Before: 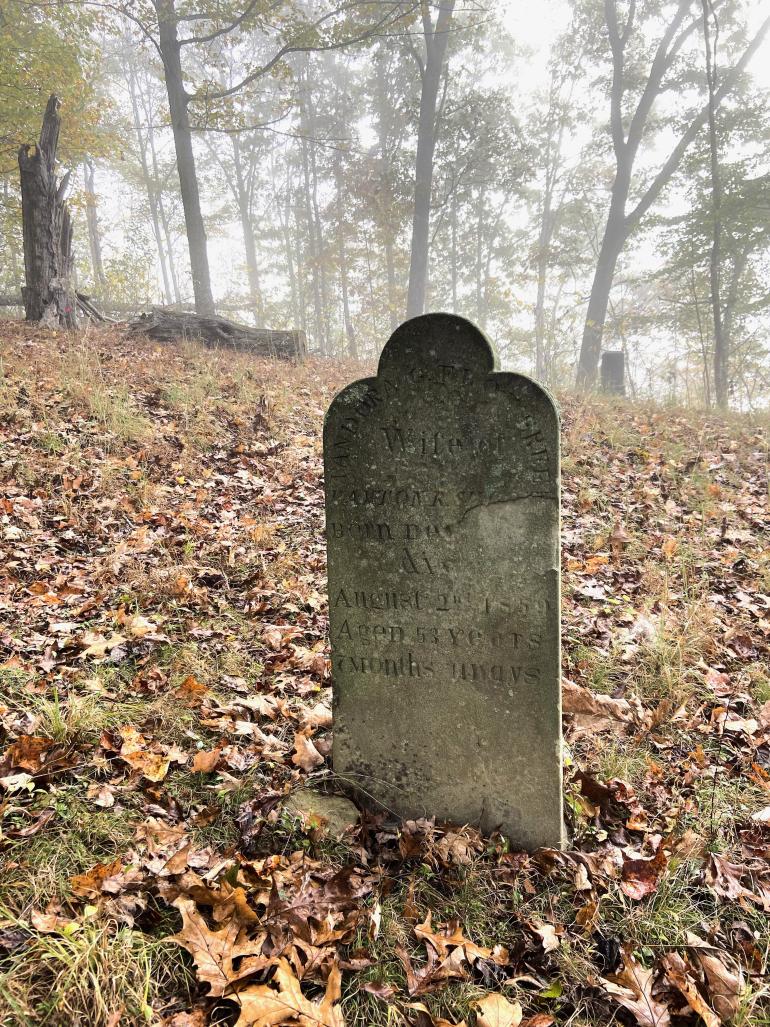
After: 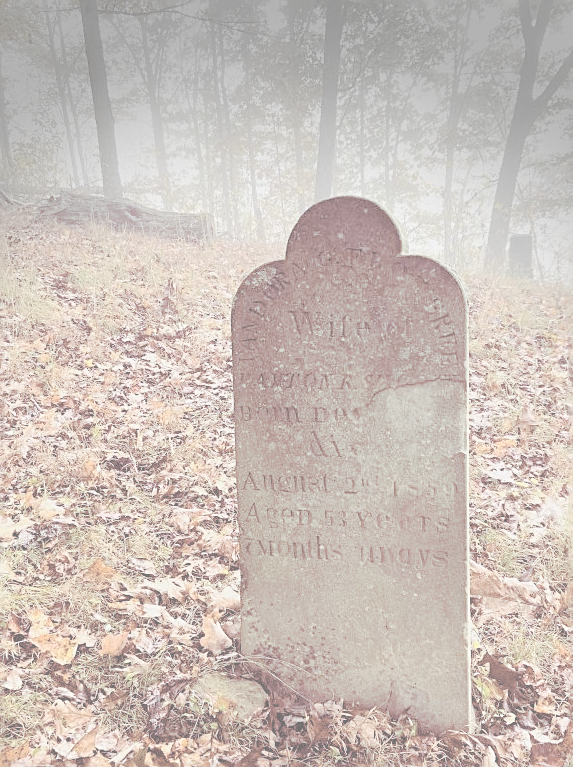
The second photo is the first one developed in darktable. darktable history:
color balance rgb: shadows lift › luminance -18.514%, shadows lift › chroma 35.139%, linear chroma grading › global chroma 7.816%, perceptual saturation grading › global saturation 30.031%, hue shift -2.54°, contrast -20.898%
crop and rotate: left 11.975%, top 11.477%, right 13.505%, bottom 13.797%
exposure: black level correction 0, exposure 1.2 EV, compensate highlight preservation false
sharpen: on, module defaults
vignetting: fall-off radius 60.92%, center (-0.024, 0.398), dithering 8-bit output
contrast brightness saturation: contrast -0.314, brightness 0.737, saturation -0.773
